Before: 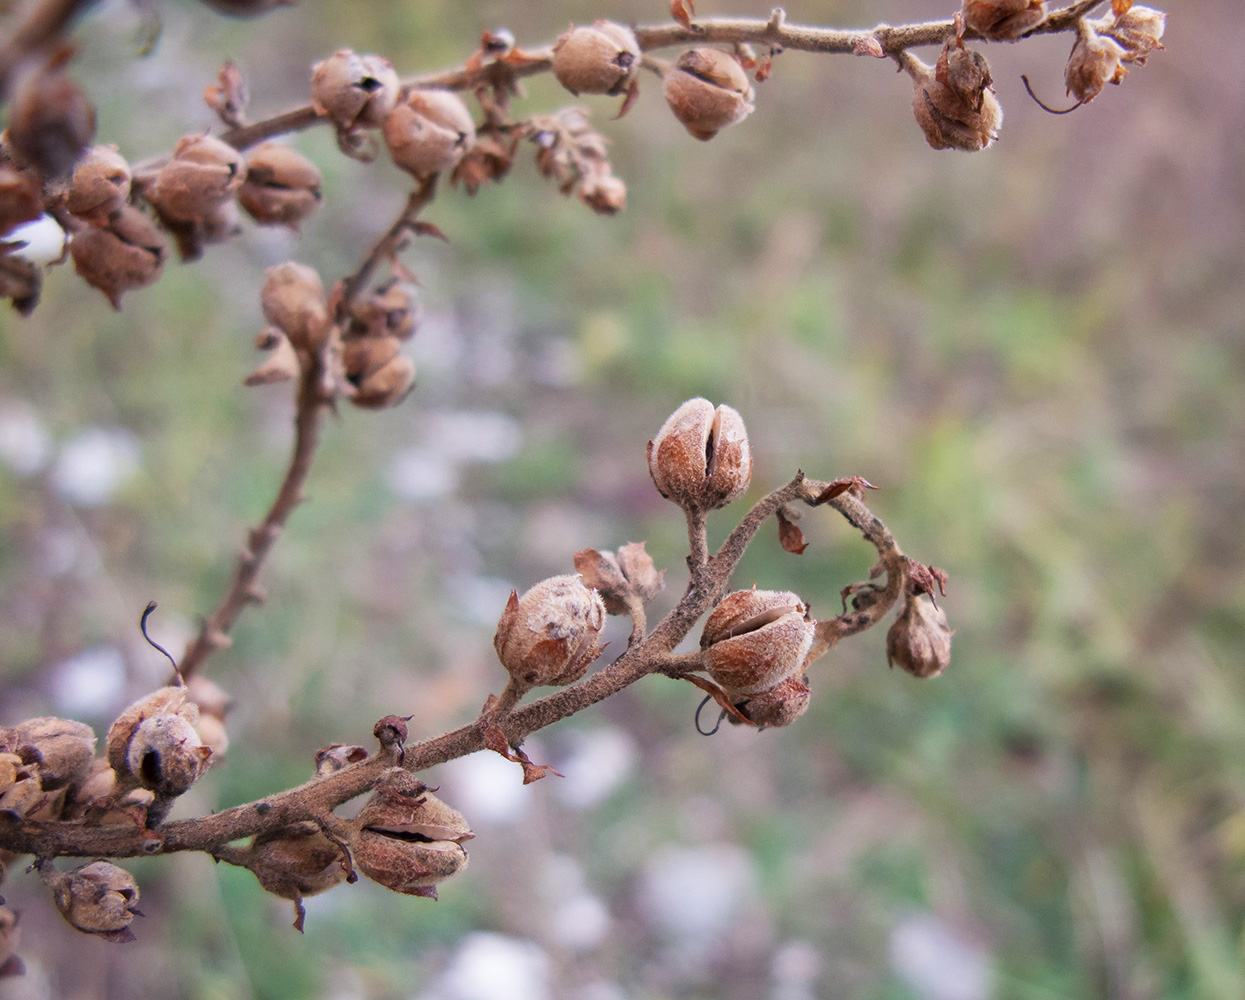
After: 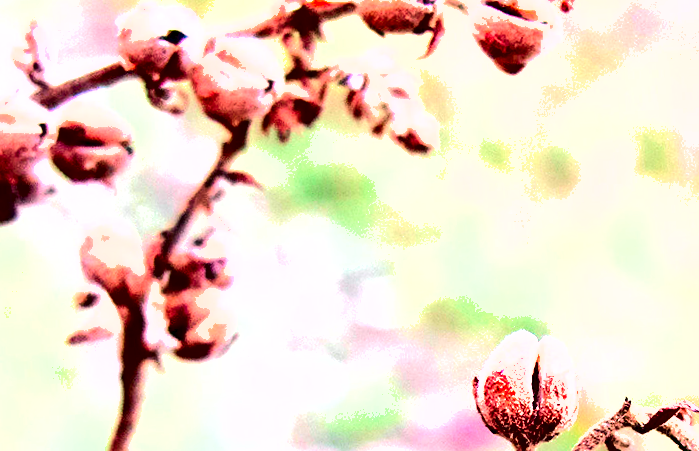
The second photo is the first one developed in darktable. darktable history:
color balance rgb: linear chroma grading › global chroma 6.48%, perceptual saturation grading › global saturation 12.96%, global vibrance 6.02%
shadows and highlights: radius 264.75, soften with gaussian
tone curve: curves: ch0 [(0, 0) (0.058, 0.027) (0.214, 0.183) (0.304, 0.288) (0.561, 0.554) (0.687, 0.677) (0.768, 0.768) (0.858, 0.861) (0.986, 0.957)]; ch1 [(0, 0) (0.172, 0.123) (0.312, 0.296) (0.437, 0.429) (0.471, 0.469) (0.502, 0.5) (0.513, 0.515) (0.583, 0.604) (0.631, 0.659) (0.703, 0.721) (0.889, 0.924) (1, 1)]; ch2 [(0, 0) (0.411, 0.424) (0.485, 0.497) (0.502, 0.5) (0.517, 0.511) (0.566, 0.573) (0.622, 0.613) (0.709, 0.677) (1, 1)], color space Lab, independent channels, preserve colors none
contrast brightness saturation: contrast 0.15, brightness -0.01, saturation 0.1
exposure: black level correction 0.005, exposure 2.084 EV, compensate highlight preservation false
crop: left 15.306%, top 9.065%, right 30.789%, bottom 48.638%
sharpen: amount 0.2
rotate and perspective: rotation -3.18°, automatic cropping off
